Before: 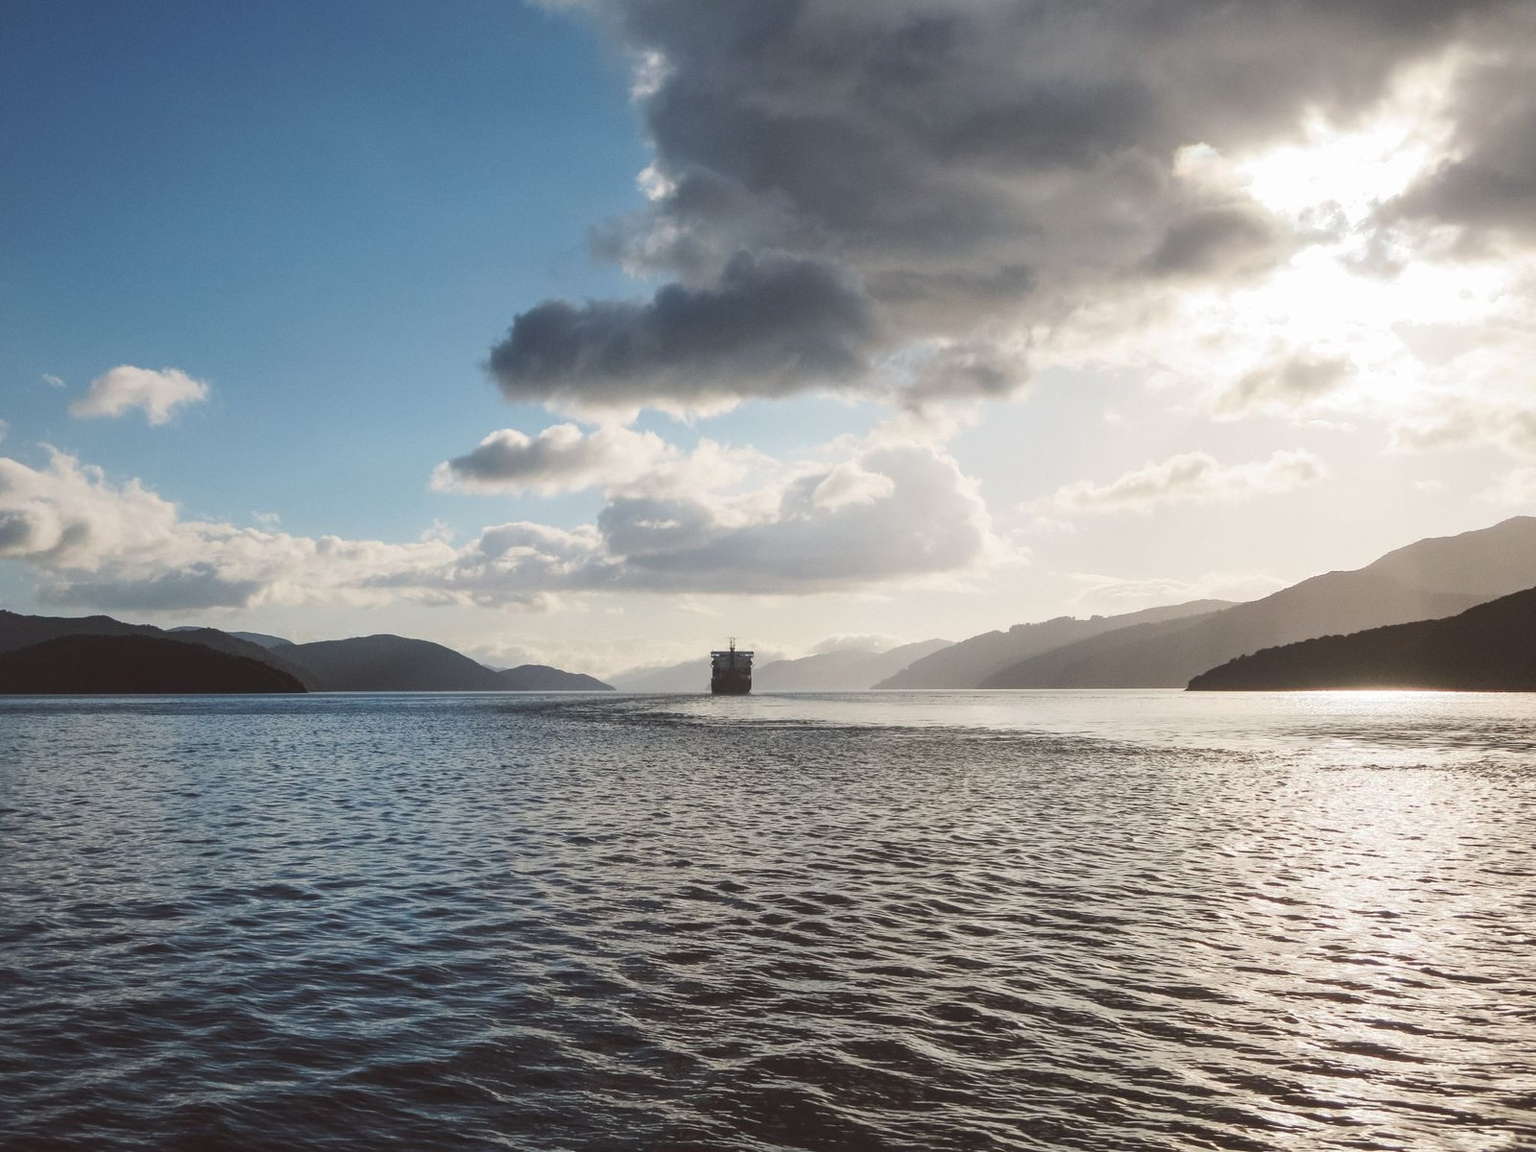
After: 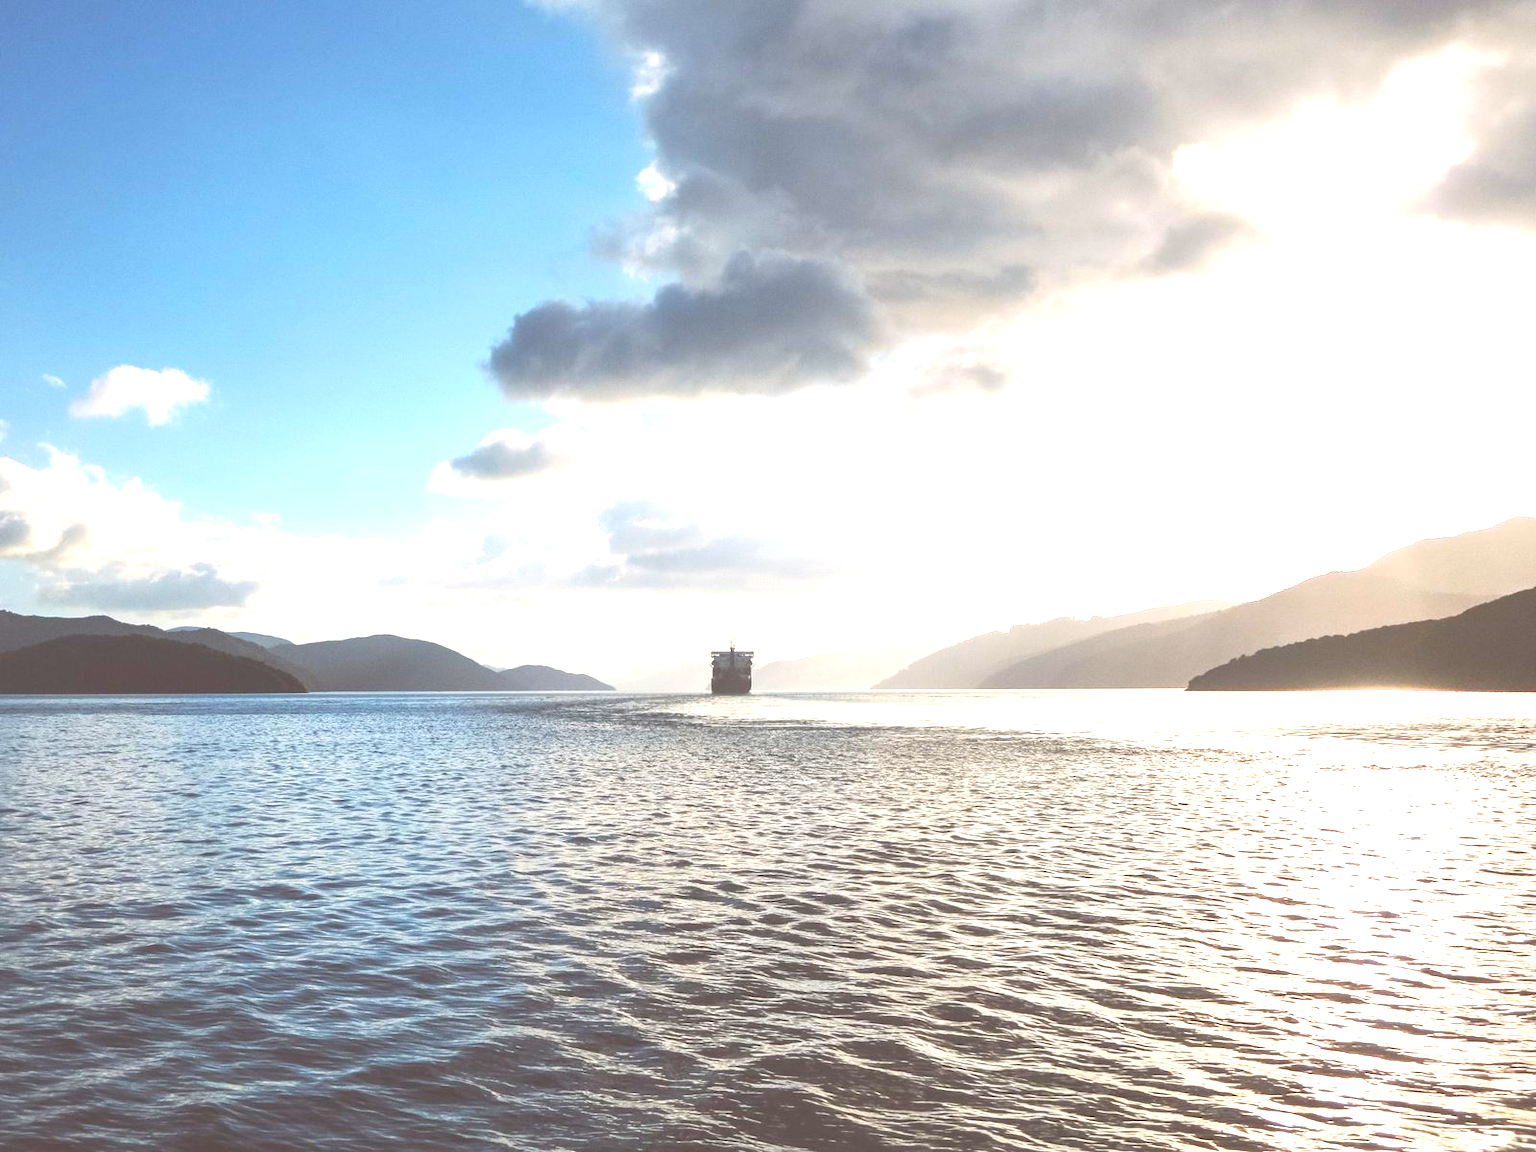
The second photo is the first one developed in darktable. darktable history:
contrast brightness saturation: contrast -0.272
exposure: black level correction 0, exposure 1.93 EV, compensate exposure bias true, compensate highlight preservation false
